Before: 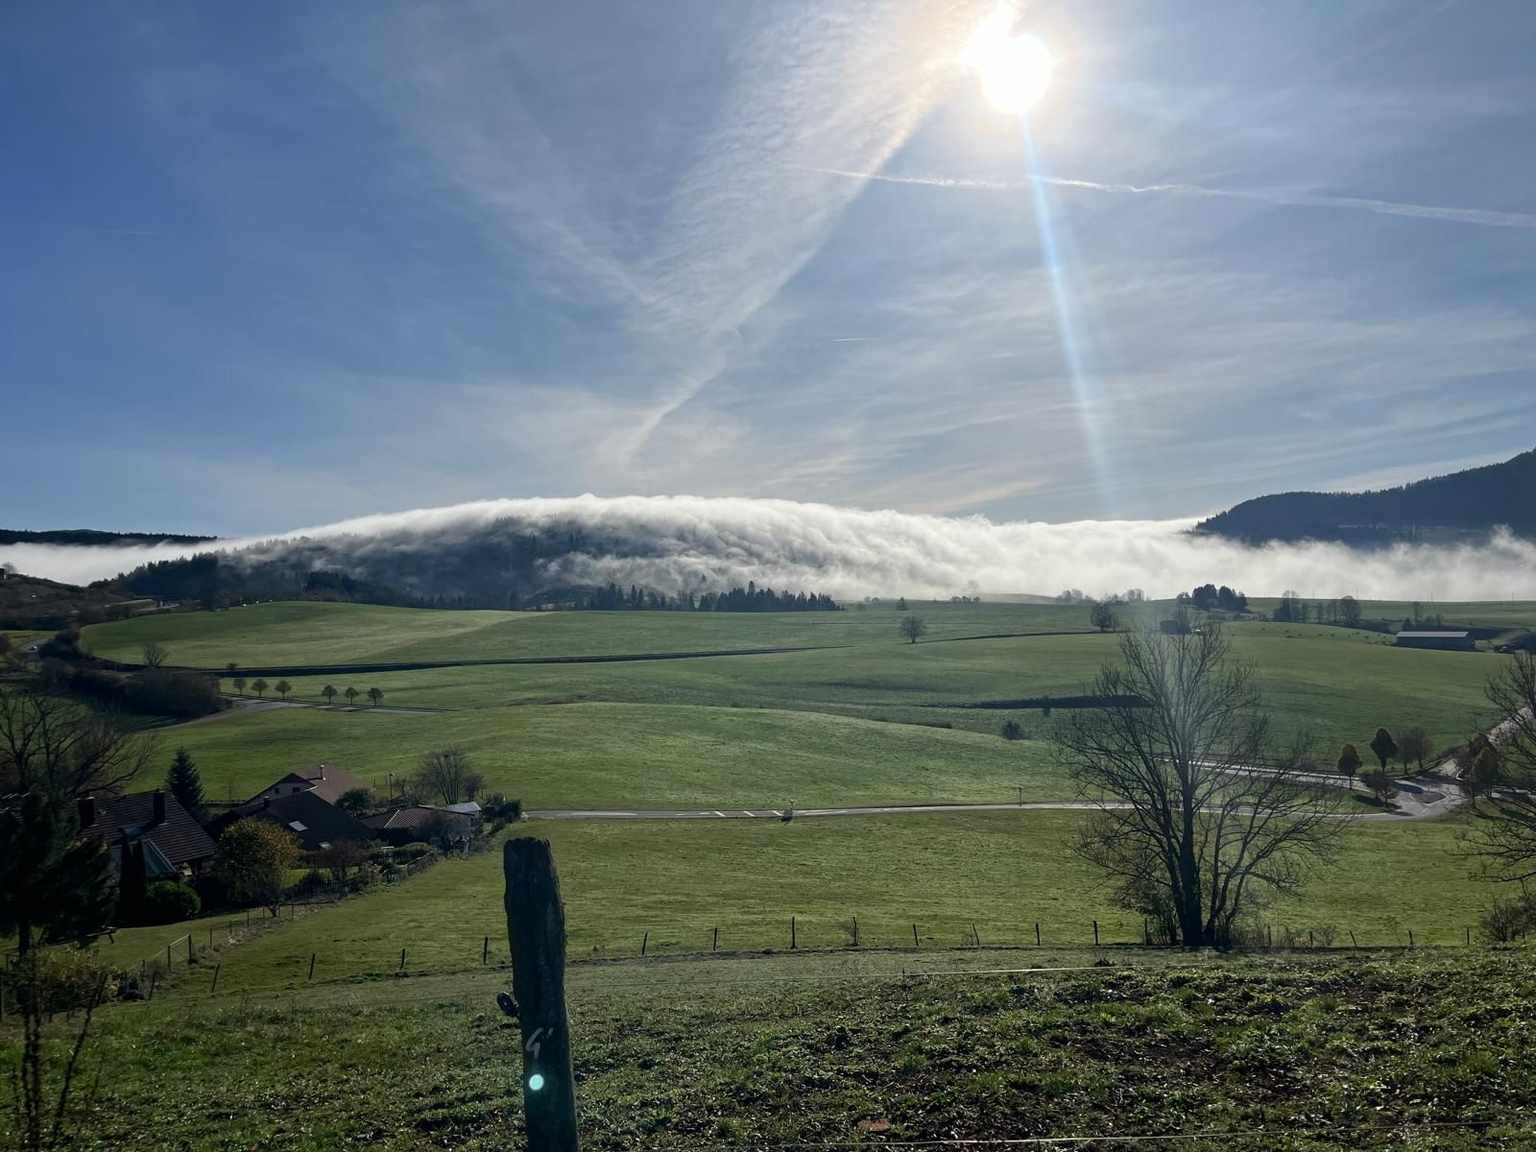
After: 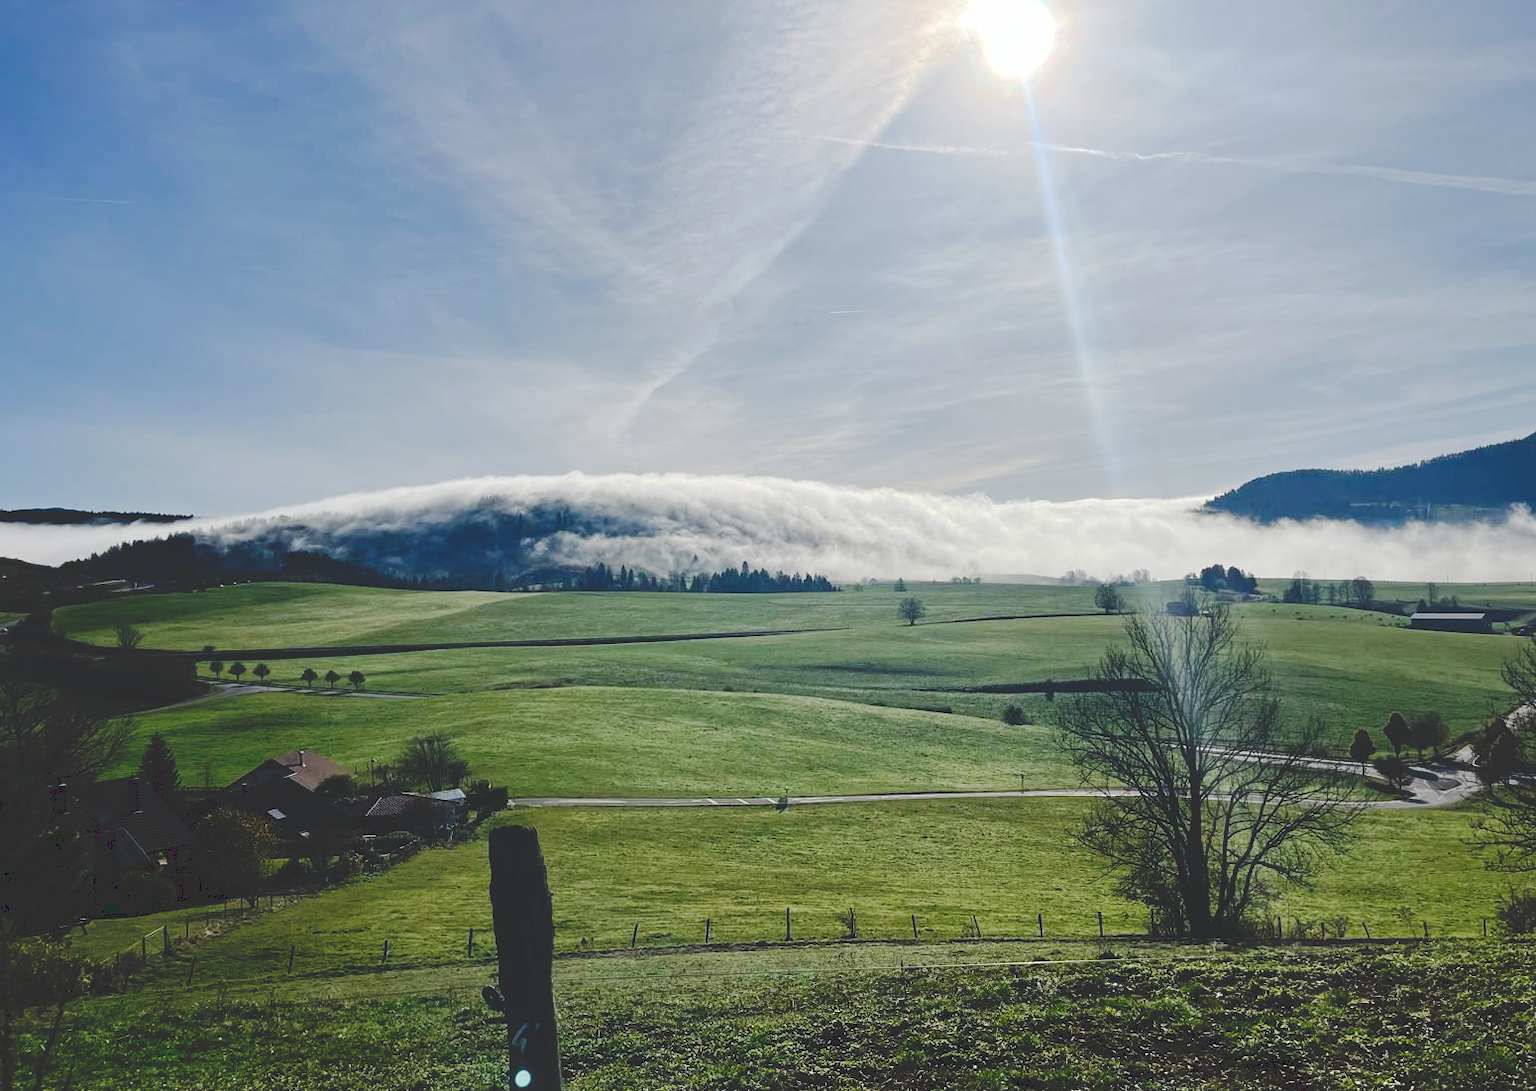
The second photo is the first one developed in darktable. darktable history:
tone curve: curves: ch0 [(0, 0) (0.003, 0.169) (0.011, 0.169) (0.025, 0.169) (0.044, 0.173) (0.069, 0.178) (0.1, 0.183) (0.136, 0.185) (0.177, 0.197) (0.224, 0.227) (0.277, 0.292) (0.335, 0.391) (0.399, 0.491) (0.468, 0.592) (0.543, 0.672) (0.623, 0.734) (0.709, 0.785) (0.801, 0.844) (0.898, 0.893) (1, 1)], preserve colors none
crop: left 1.964%, top 3.251%, right 1.122%, bottom 4.933%
shadows and highlights: shadows 25, highlights -25
